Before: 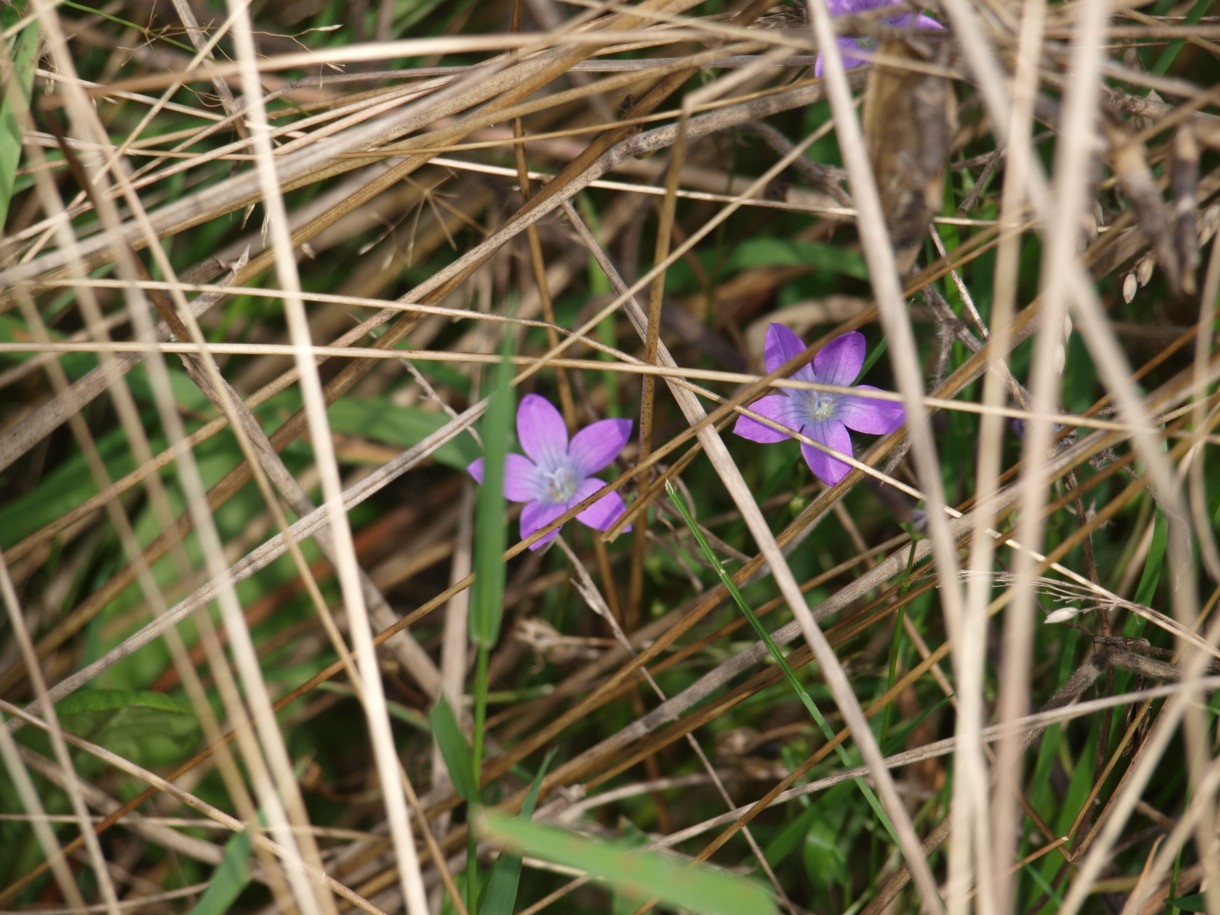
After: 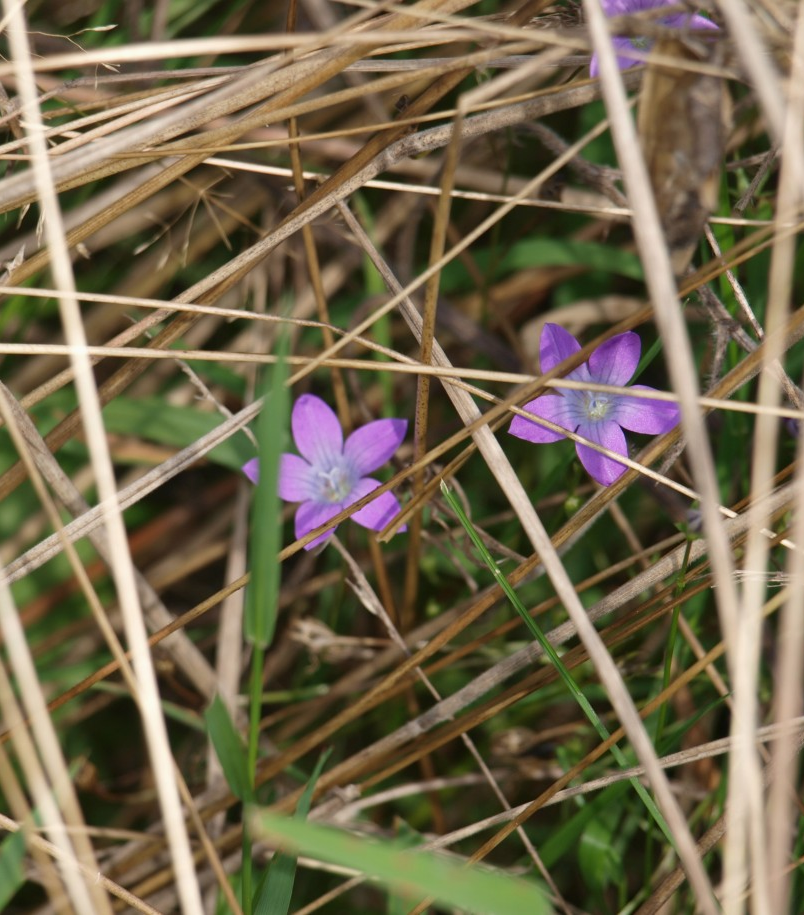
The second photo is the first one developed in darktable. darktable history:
exposure: exposure -0.046 EV, compensate exposure bias true, compensate highlight preservation false
crop and rotate: left 18.509%, right 15.541%
shadows and highlights: shadows 22.18, highlights -49.31, soften with gaussian
